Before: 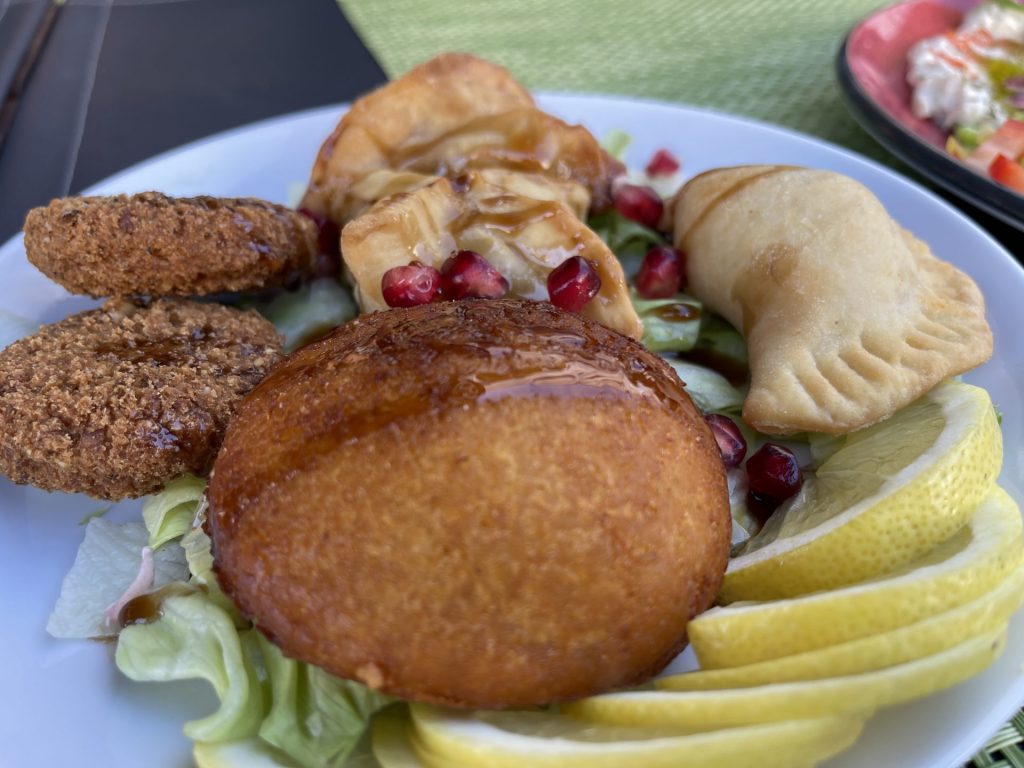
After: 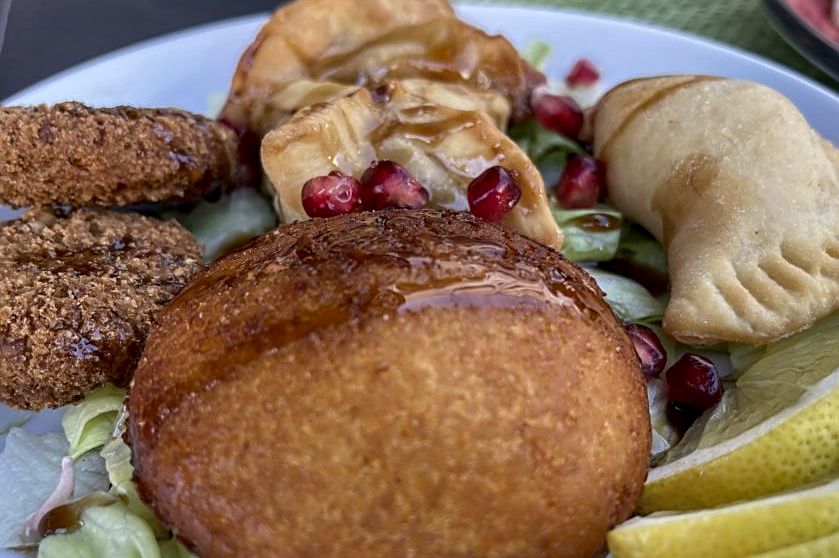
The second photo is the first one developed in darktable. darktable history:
local contrast: on, module defaults
shadows and highlights: shadows 20.91, highlights -82.73, soften with gaussian
sharpen: on, module defaults
crop: left 7.856%, top 11.836%, right 10.12%, bottom 15.387%
